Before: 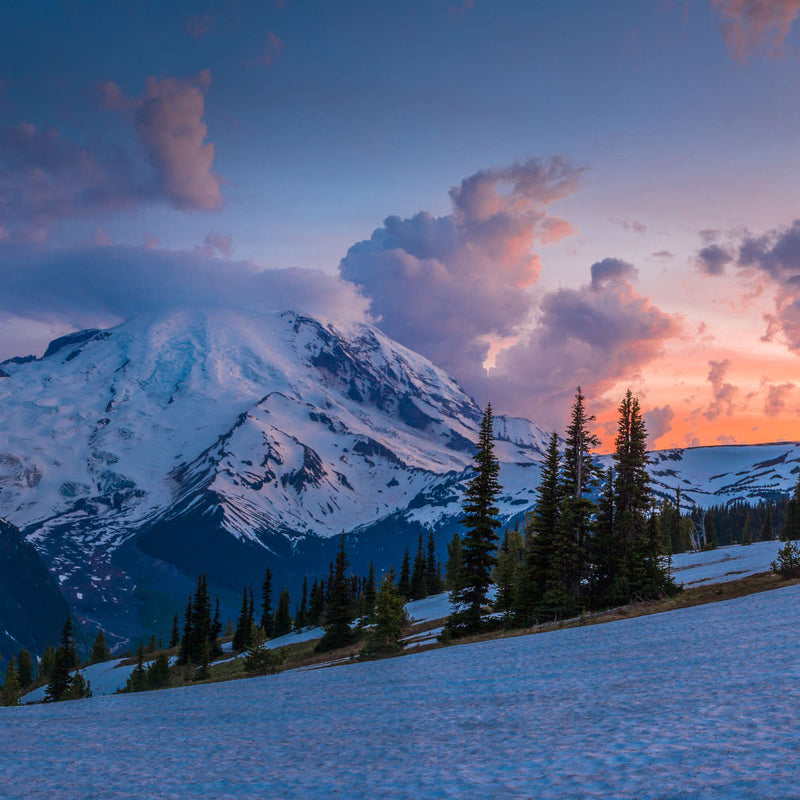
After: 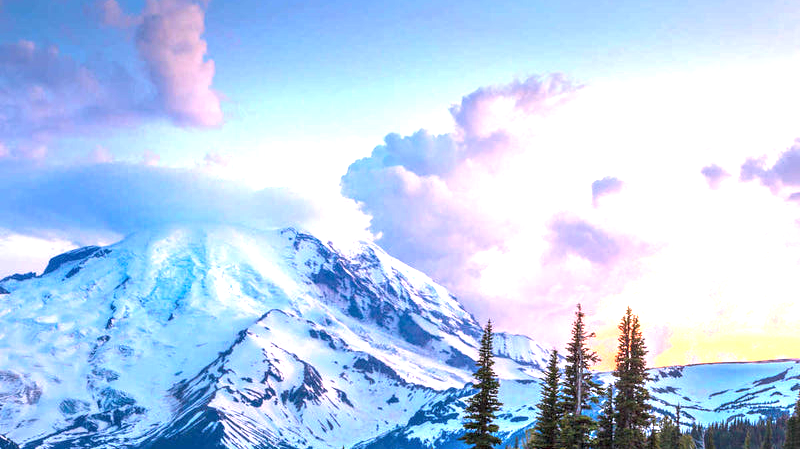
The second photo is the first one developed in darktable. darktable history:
exposure: exposure 1.998 EV, compensate highlight preservation false
crop and rotate: top 10.486%, bottom 33.305%
local contrast: highlights 105%, shadows 97%, detail 120%, midtone range 0.2
